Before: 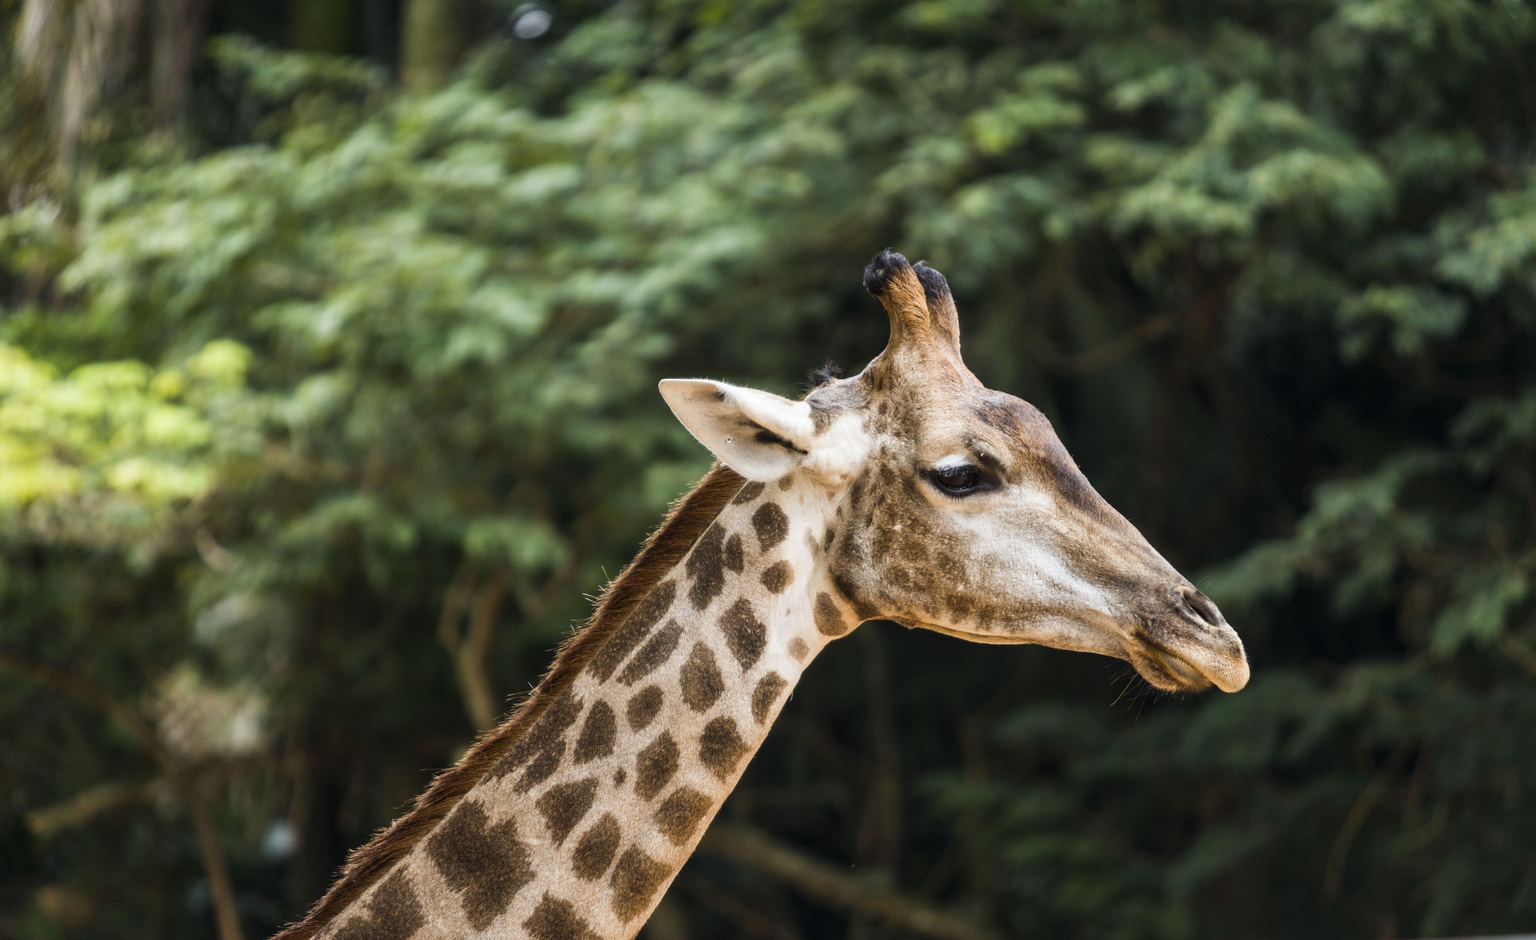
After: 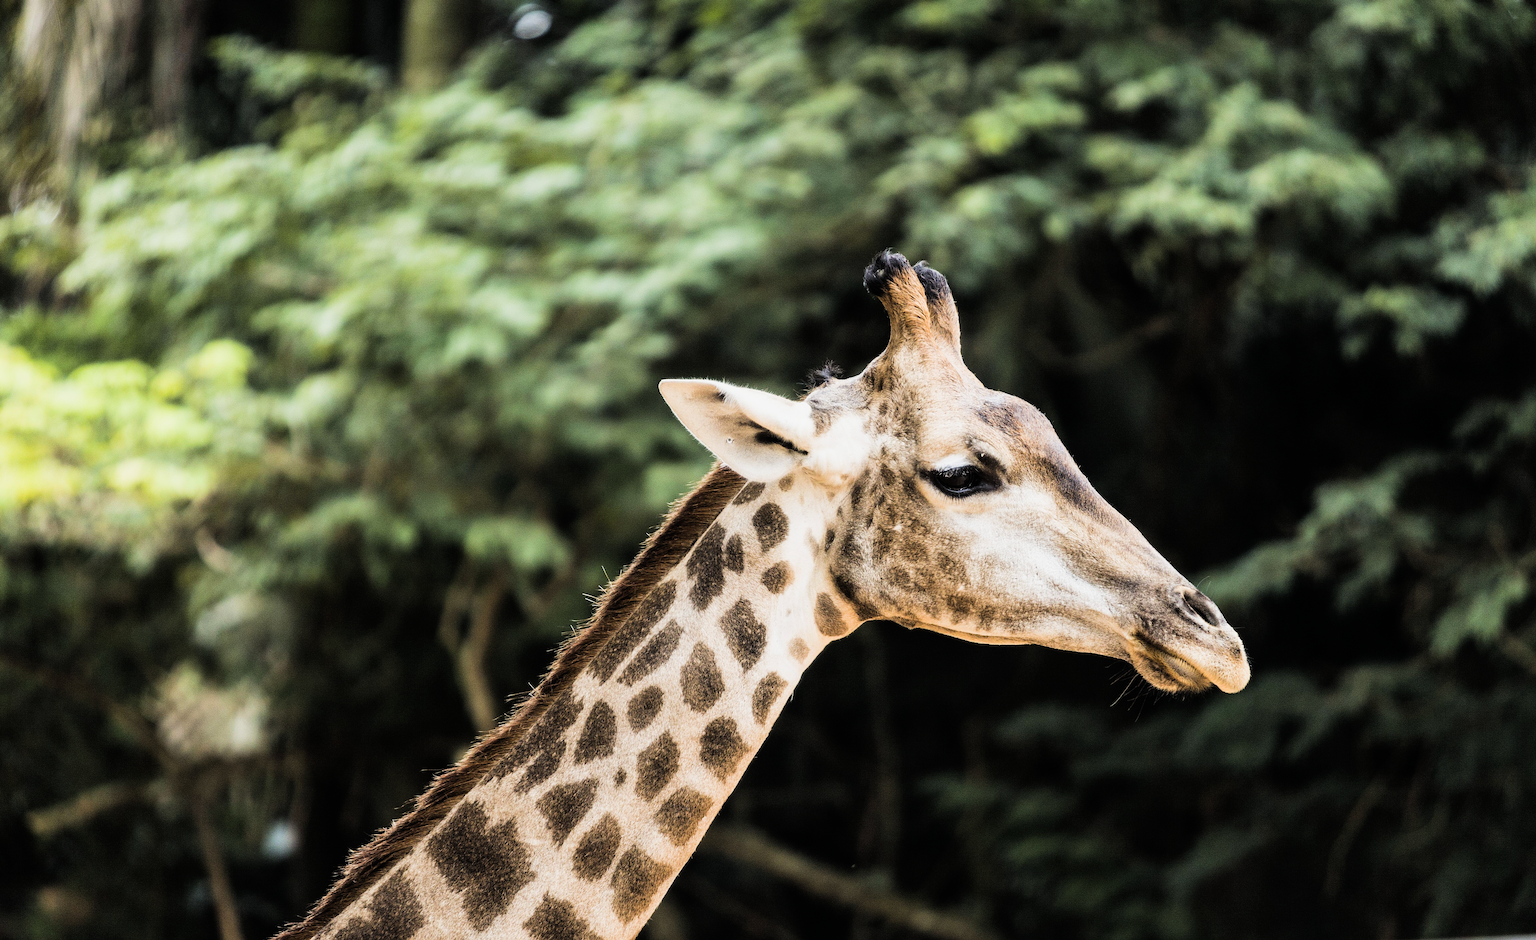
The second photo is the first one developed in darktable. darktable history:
sharpen: on, module defaults
filmic rgb: black relative exposure -5.07 EV, white relative exposure 3.96 EV, threshold 5.98 EV, hardness 2.9, contrast 1.397, highlights saturation mix -30.09%, enable highlight reconstruction true
exposure: black level correction -0.005, exposure 0.612 EV, compensate highlight preservation false
